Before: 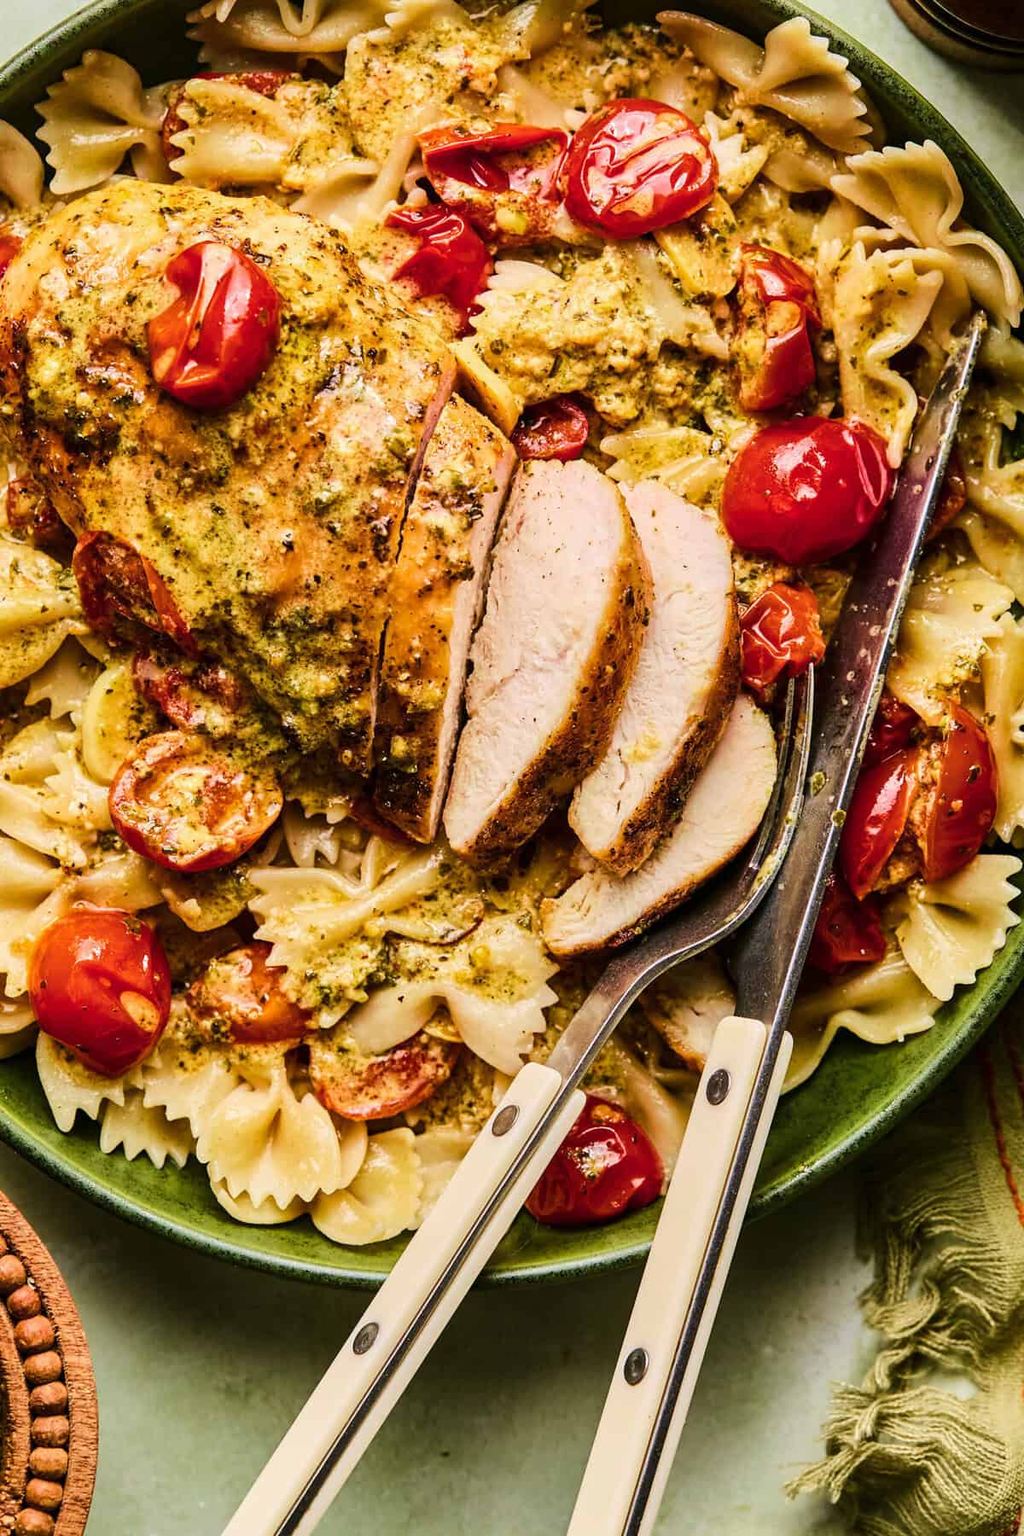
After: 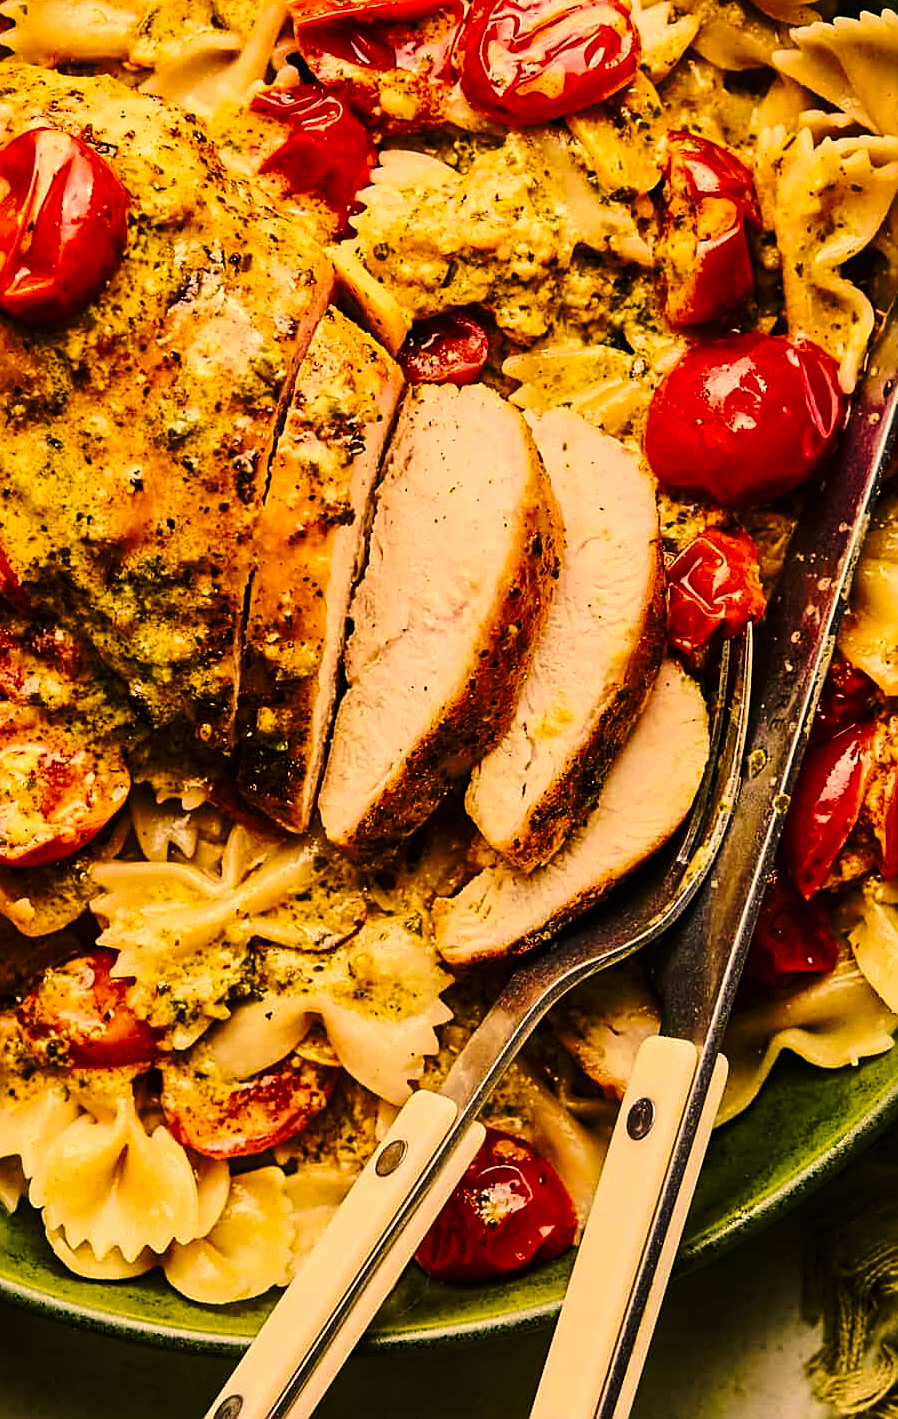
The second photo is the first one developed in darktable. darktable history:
base curve: curves: ch0 [(0, 0) (0.073, 0.04) (0.157, 0.139) (0.492, 0.492) (0.758, 0.758) (1, 1)], preserve colors none
exposure: exposure 0.02 EV, compensate highlight preservation false
color correction: highlights a* 15, highlights b* 31.55
sharpen: on, module defaults
crop: left 16.768%, top 8.653%, right 8.362%, bottom 12.485%
